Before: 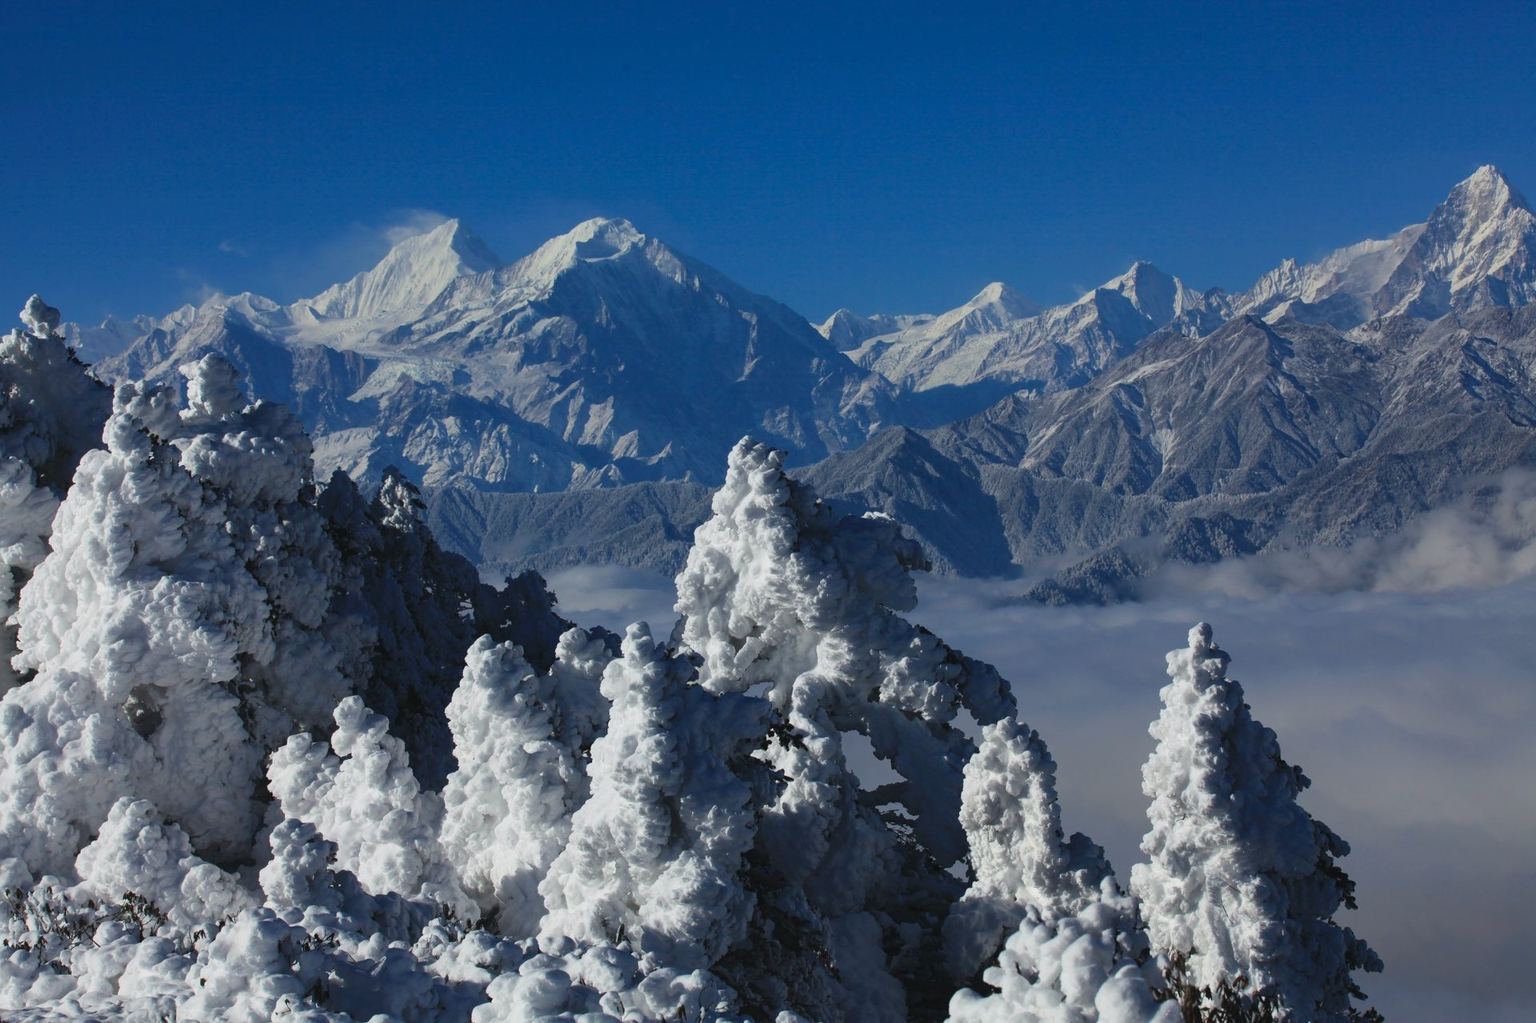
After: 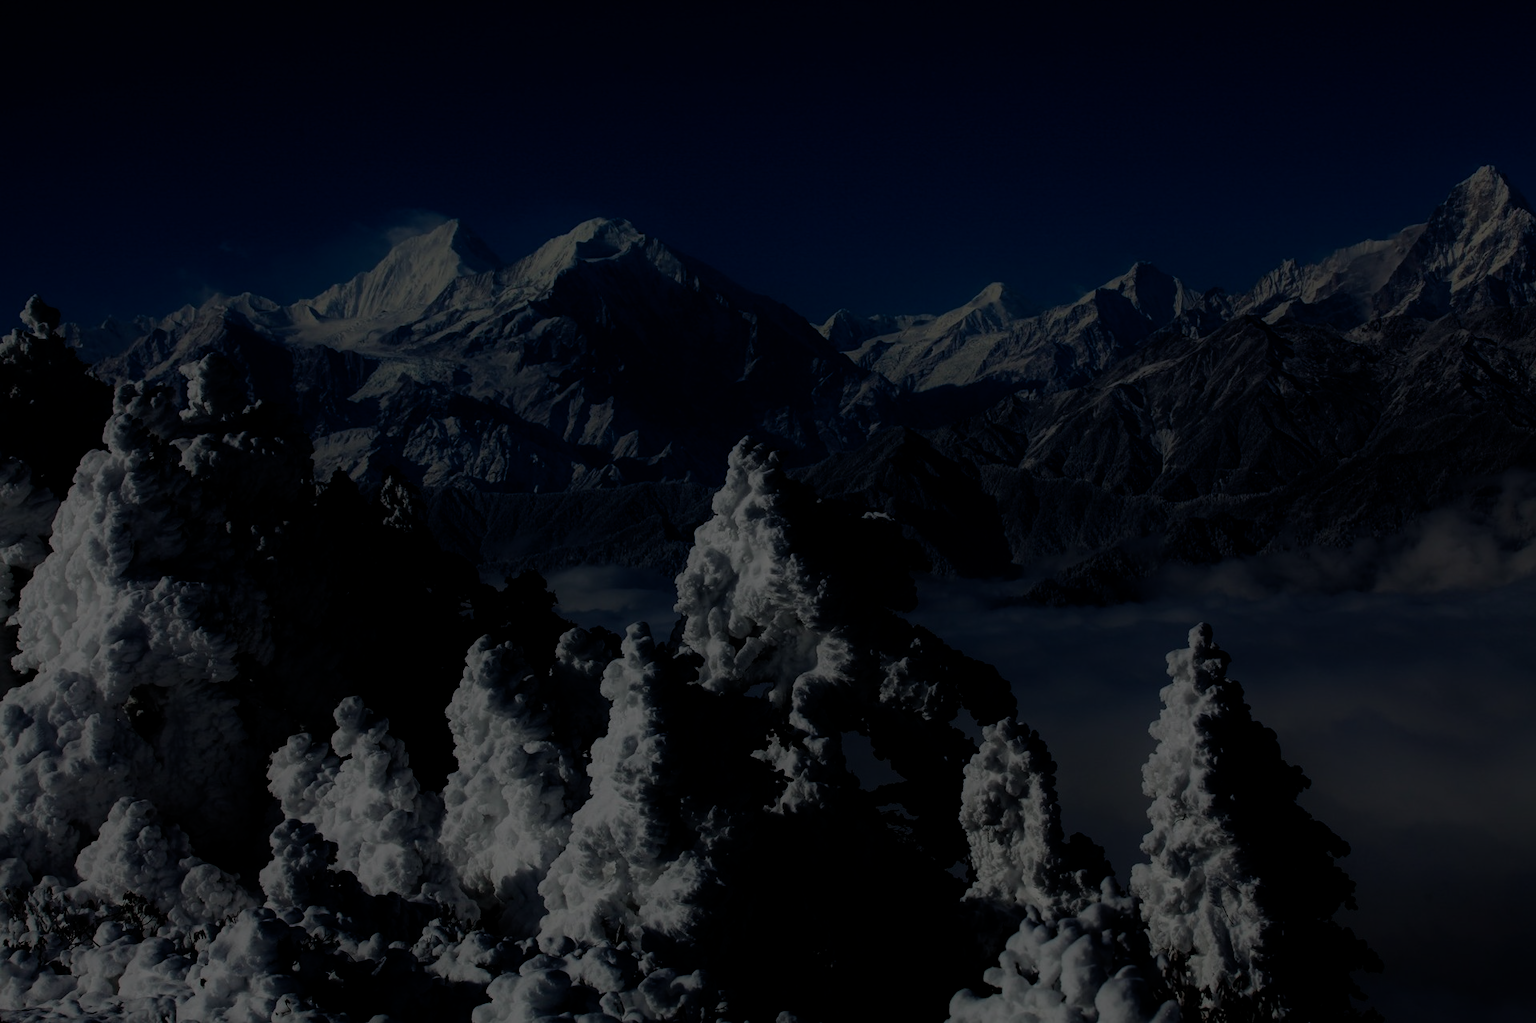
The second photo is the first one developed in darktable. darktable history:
tone equalizer: -8 EV -0.721 EV, -7 EV -0.729 EV, -6 EV -0.609 EV, -5 EV -0.396 EV, -3 EV 0.405 EV, -2 EV 0.6 EV, -1 EV 0.688 EV, +0 EV 0.731 EV, edges refinement/feathering 500, mask exposure compensation -1.57 EV, preserve details guided filter
exposure: exposure -2.047 EV, compensate highlight preservation false
filmic rgb: middle gray luminance 29.73%, black relative exposure -8.9 EV, white relative exposure 7 EV, threshold 5.94 EV, target black luminance 0%, hardness 2.97, latitude 1.52%, contrast 0.961, highlights saturation mix 5.2%, shadows ↔ highlights balance 12.72%, add noise in highlights 0, preserve chrominance no, color science v3 (2019), use custom middle-gray values true, contrast in highlights soft, enable highlight reconstruction true
